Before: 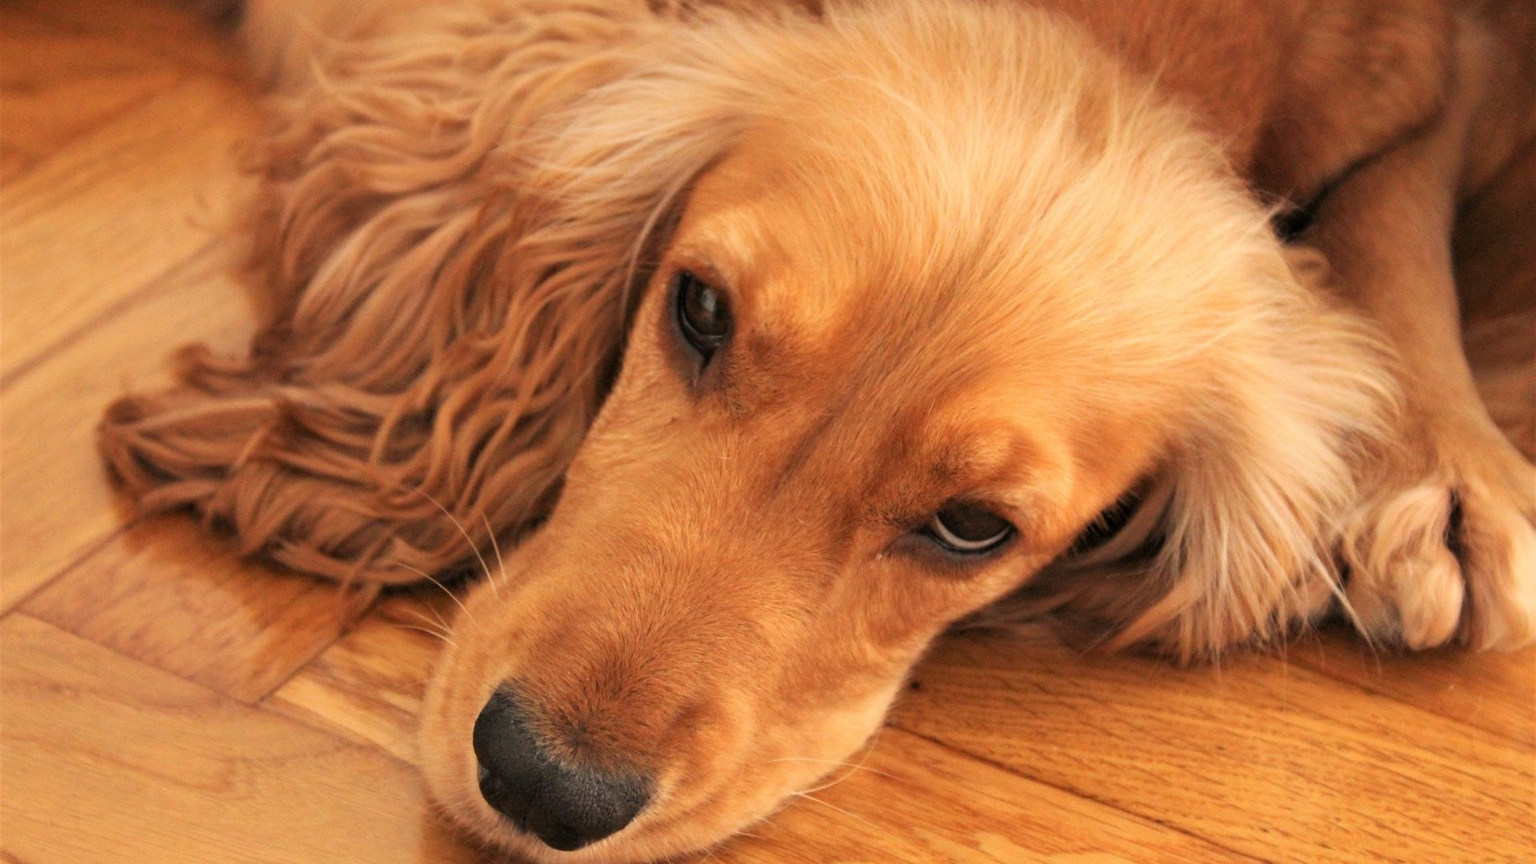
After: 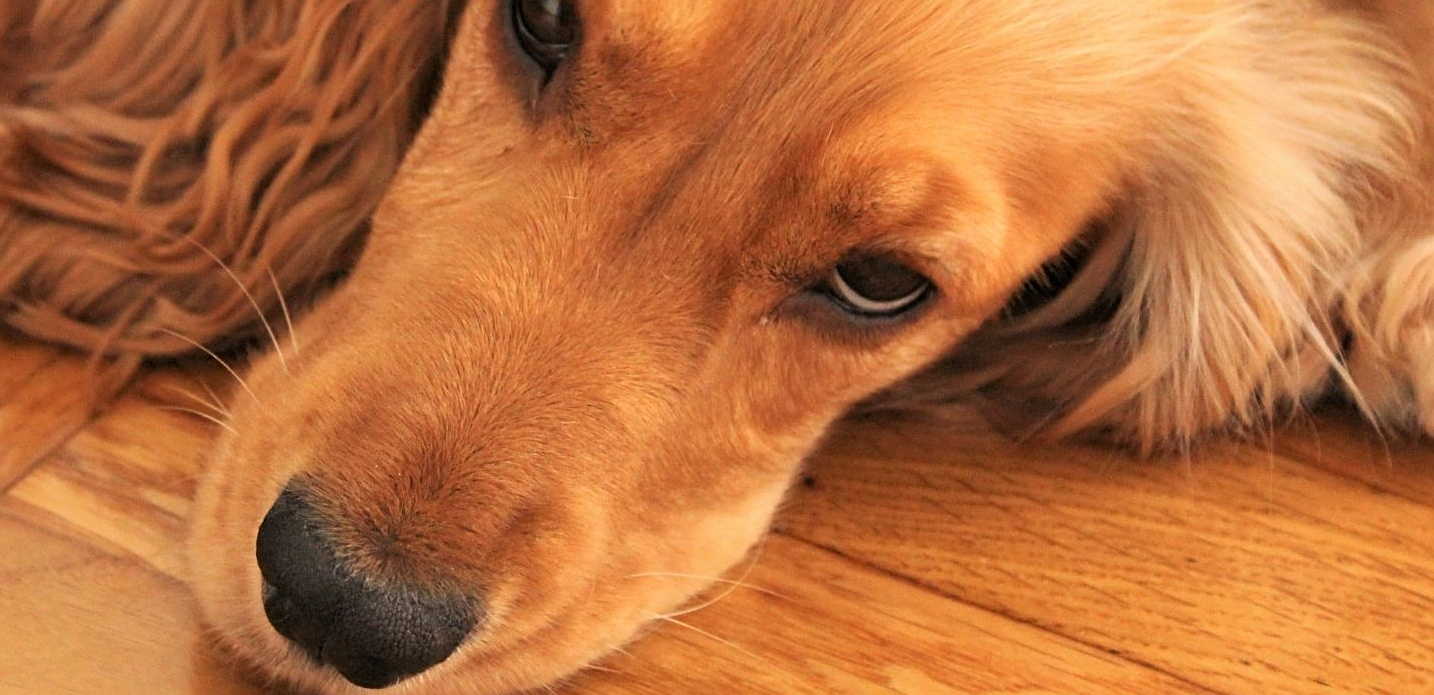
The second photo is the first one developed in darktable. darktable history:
crop and rotate: left 17.492%, top 34.729%, right 7.818%, bottom 0.853%
sharpen: on, module defaults
